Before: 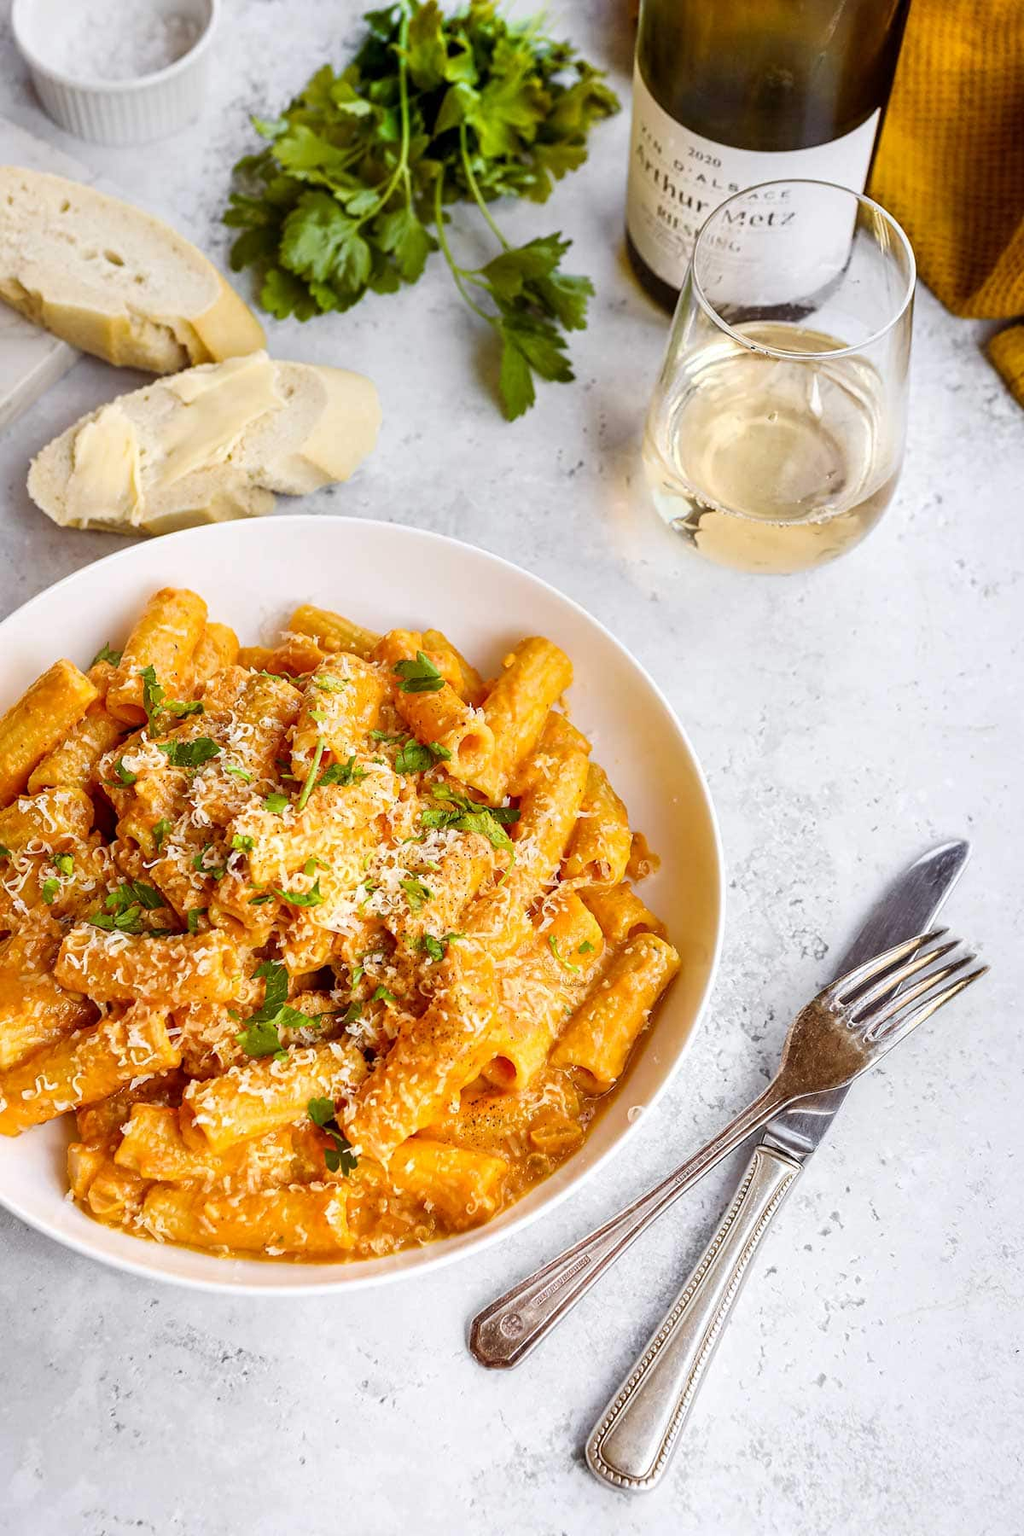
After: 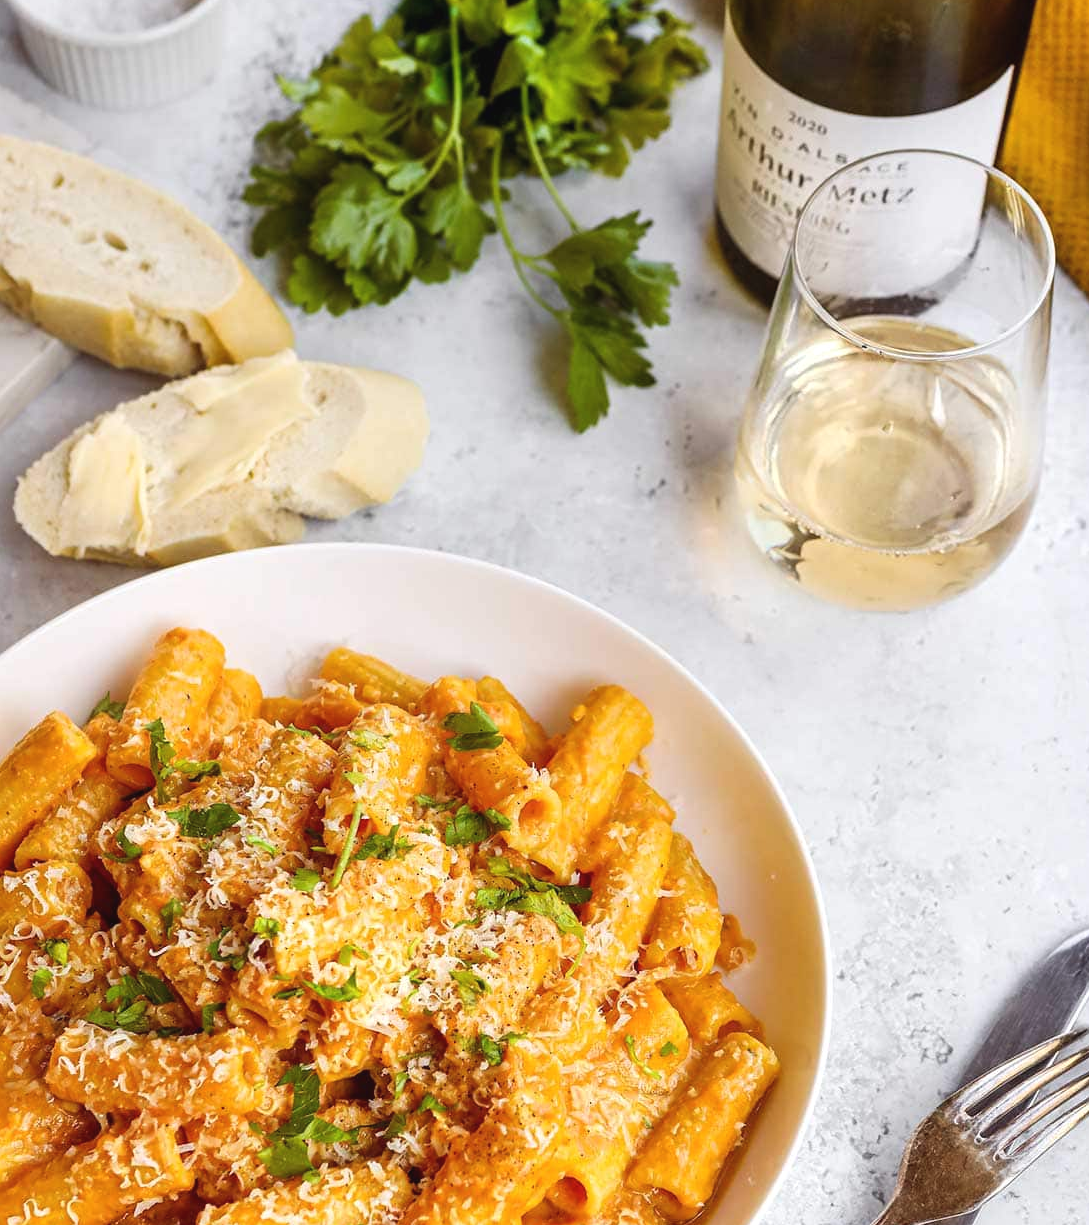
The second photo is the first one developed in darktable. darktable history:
crop: left 1.548%, top 3.43%, right 7.638%, bottom 28.46%
exposure: black level correction -0.003, exposure 0.04 EV, compensate highlight preservation false
